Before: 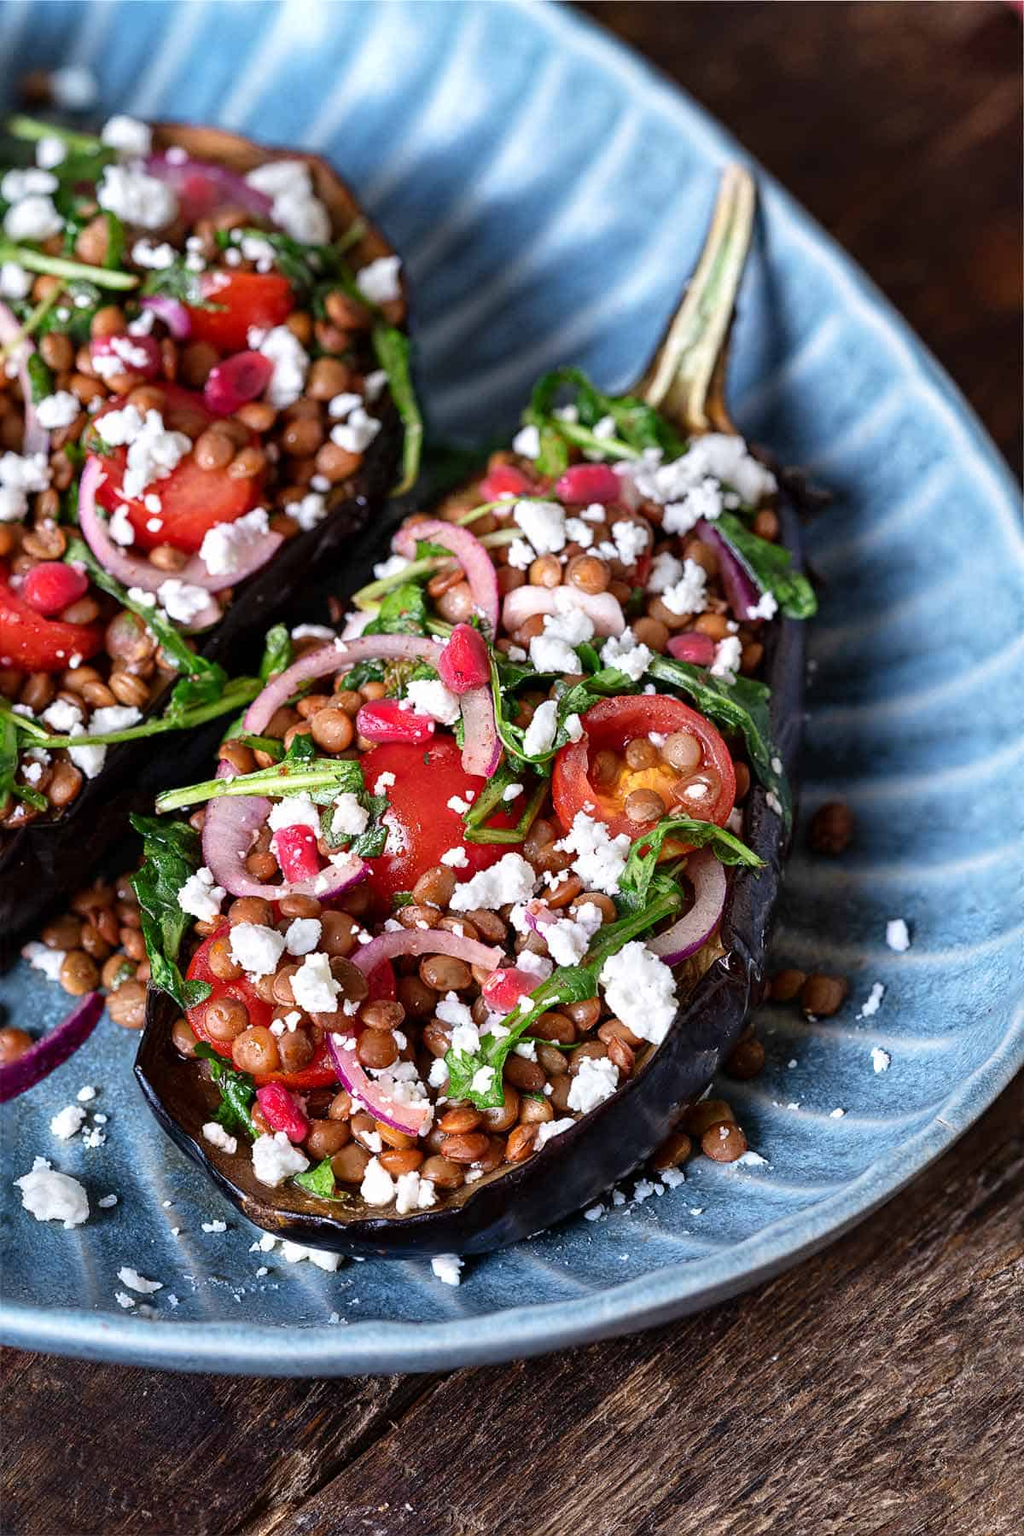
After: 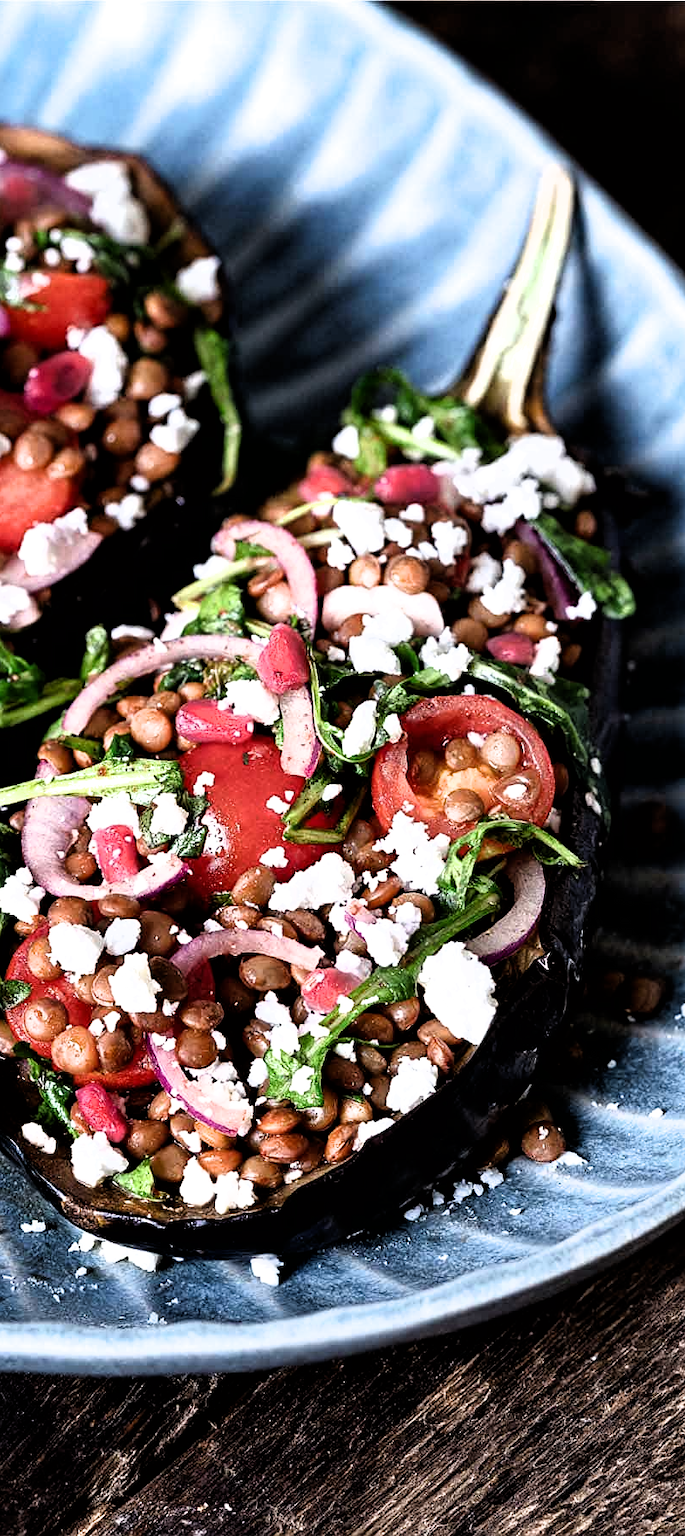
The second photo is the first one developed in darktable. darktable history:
crop and rotate: left 17.69%, right 15.347%
filmic rgb: black relative exposure -8.19 EV, white relative exposure 2.23 EV, hardness 7.13, latitude 84.97%, contrast 1.699, highlights saturation mix -4.39%, shadows ↔ highlights balance -2.39%
